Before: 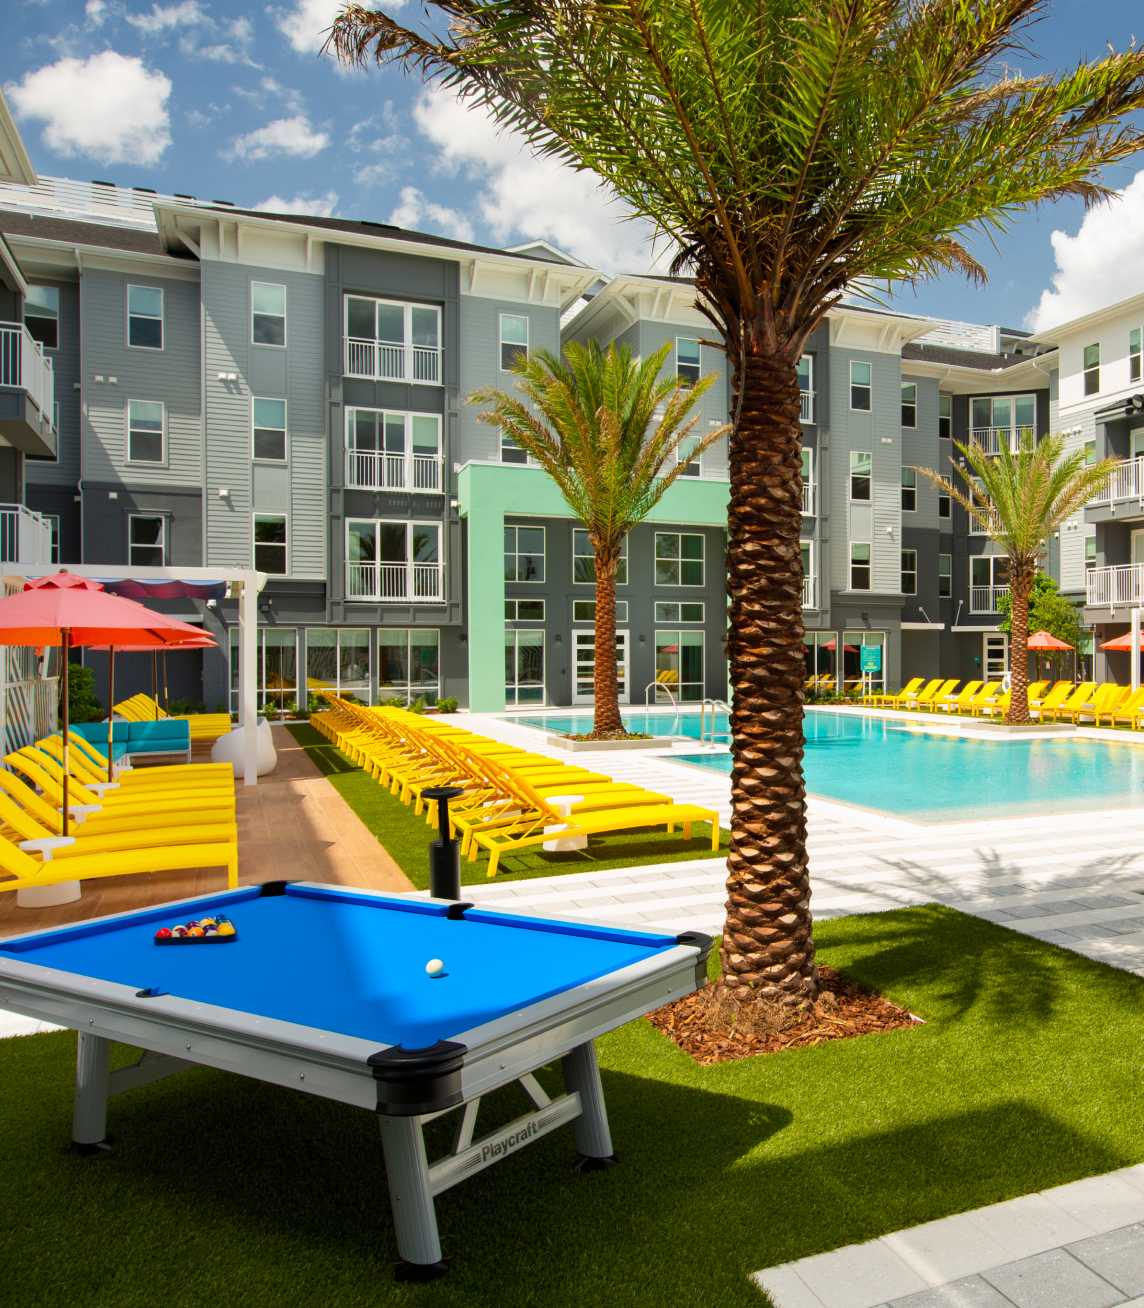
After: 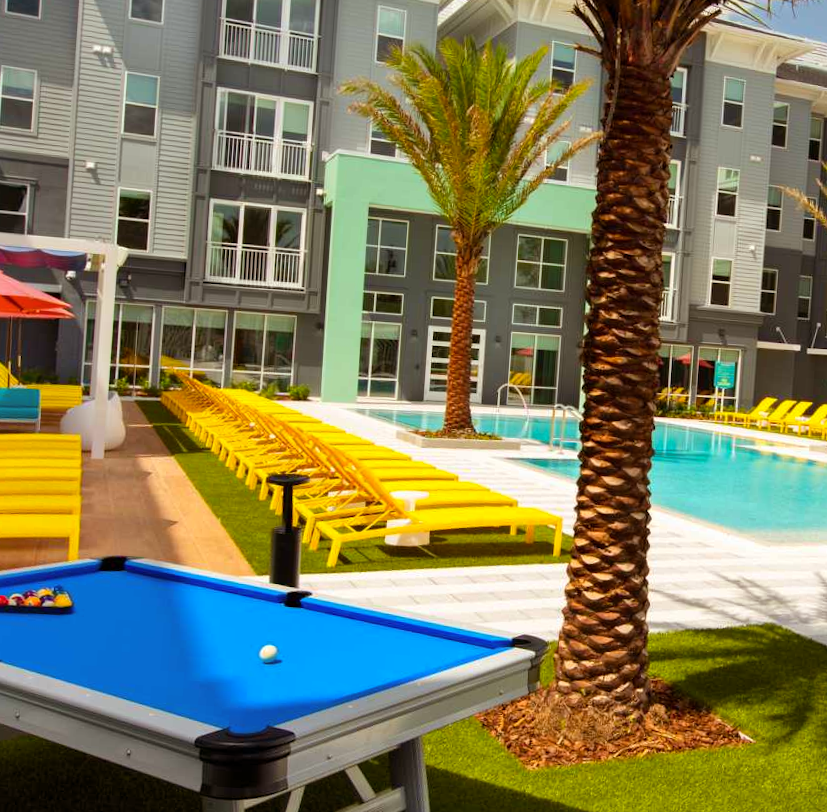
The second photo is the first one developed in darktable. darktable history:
crop and rotate: angle -3.94°, left 9.858%, top 21.256%, right 12.265%, bottom 11.916%
color balance rgb: power › chroma 1.033%, power › hue 27.62°, perceptual saturation grading › global saturation 0.794%, global vibrance 20%
